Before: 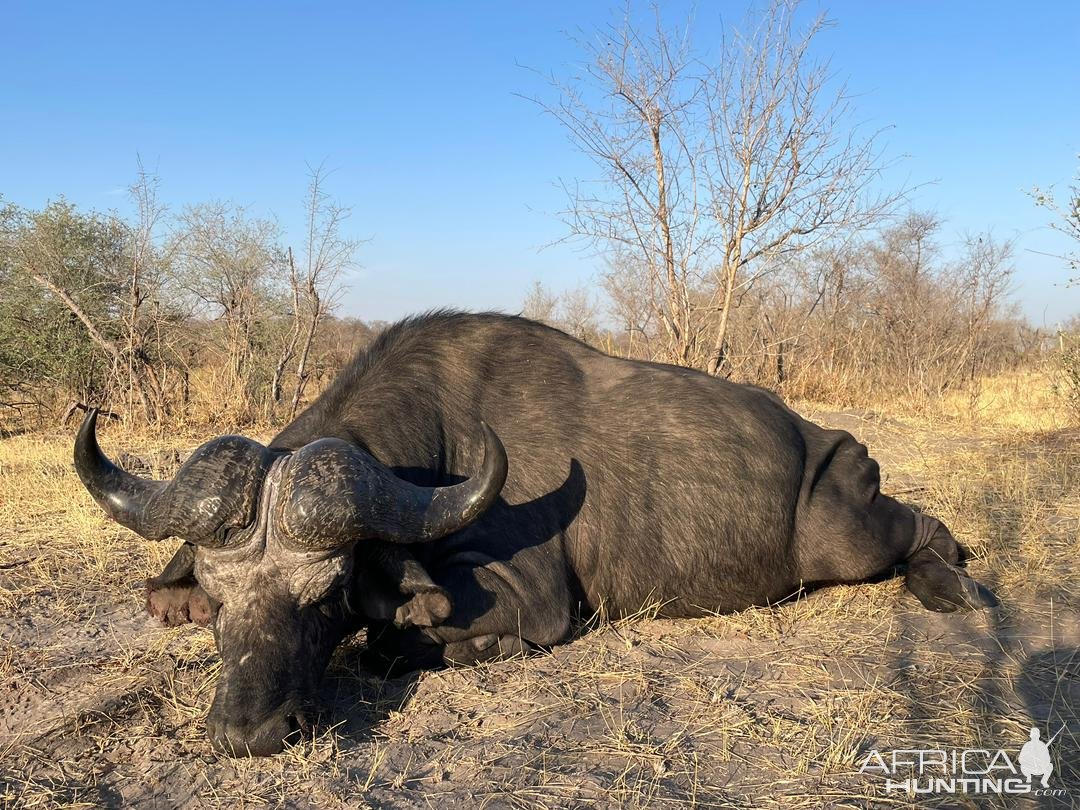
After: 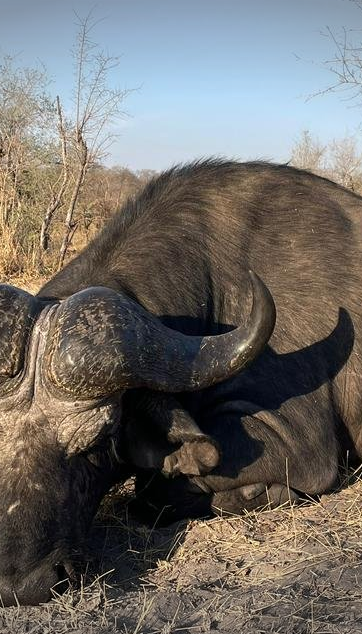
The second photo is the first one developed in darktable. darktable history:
crop and rotate: left 21.553%, top 18.728%, right 44.872%, bottom 2.981%
tone equalizer: on, module defaults
vignetting: fall-off start 99.18%, width/height ratio 1.304
